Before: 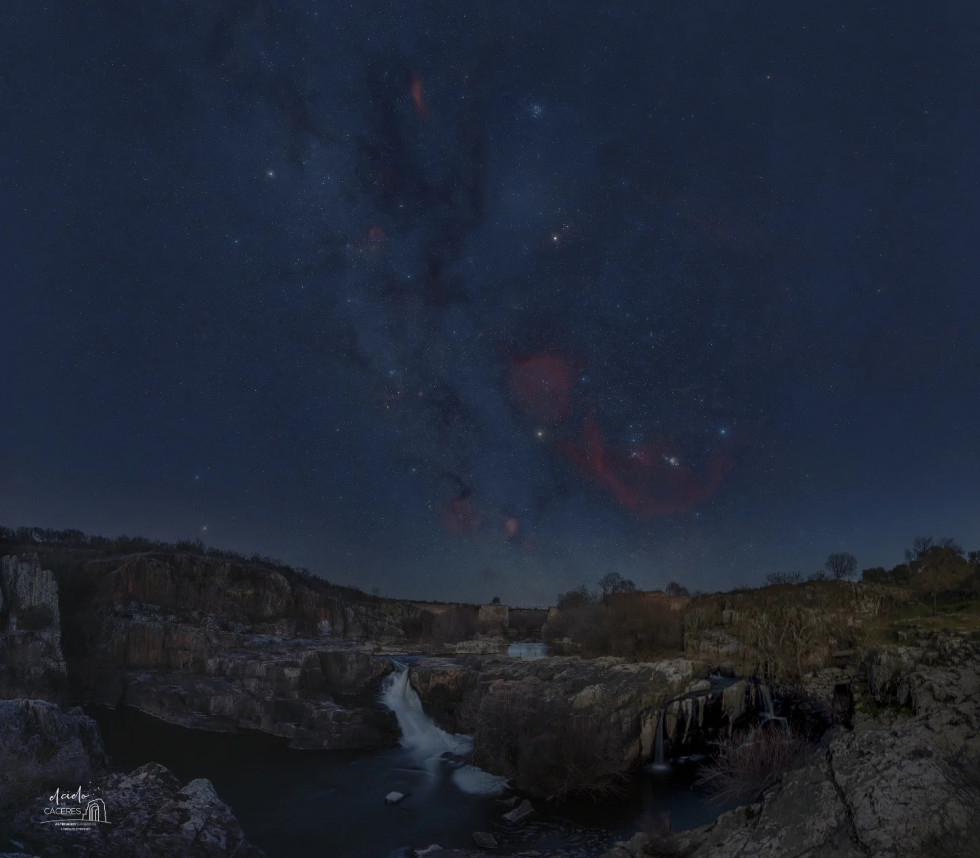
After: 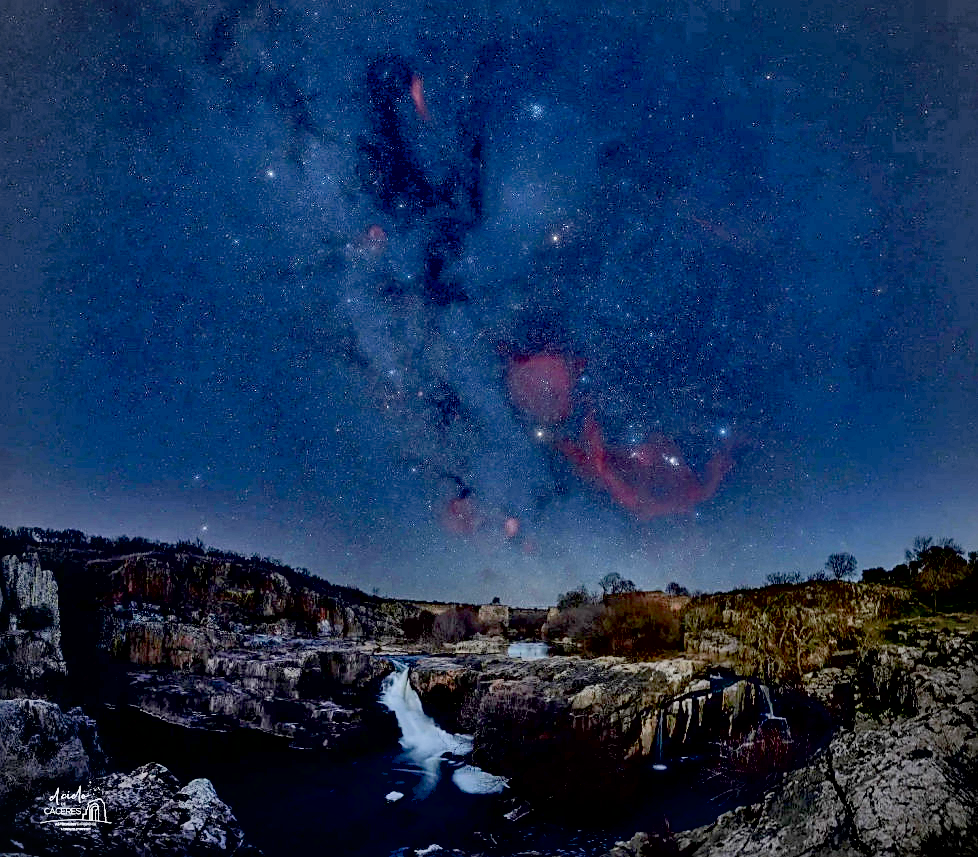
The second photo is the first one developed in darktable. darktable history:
vignetting: brightness -0.201, unbound false
crop and rotate: left 0.131%, bottom 0.007%
sharpen: on, module defaults
shadows and highlights: shadows 37.85, highlights -28.01, soften with gaussian
exposure: black level correction 0.014, exposure 1.793 EV, compensate highlight preservation false
